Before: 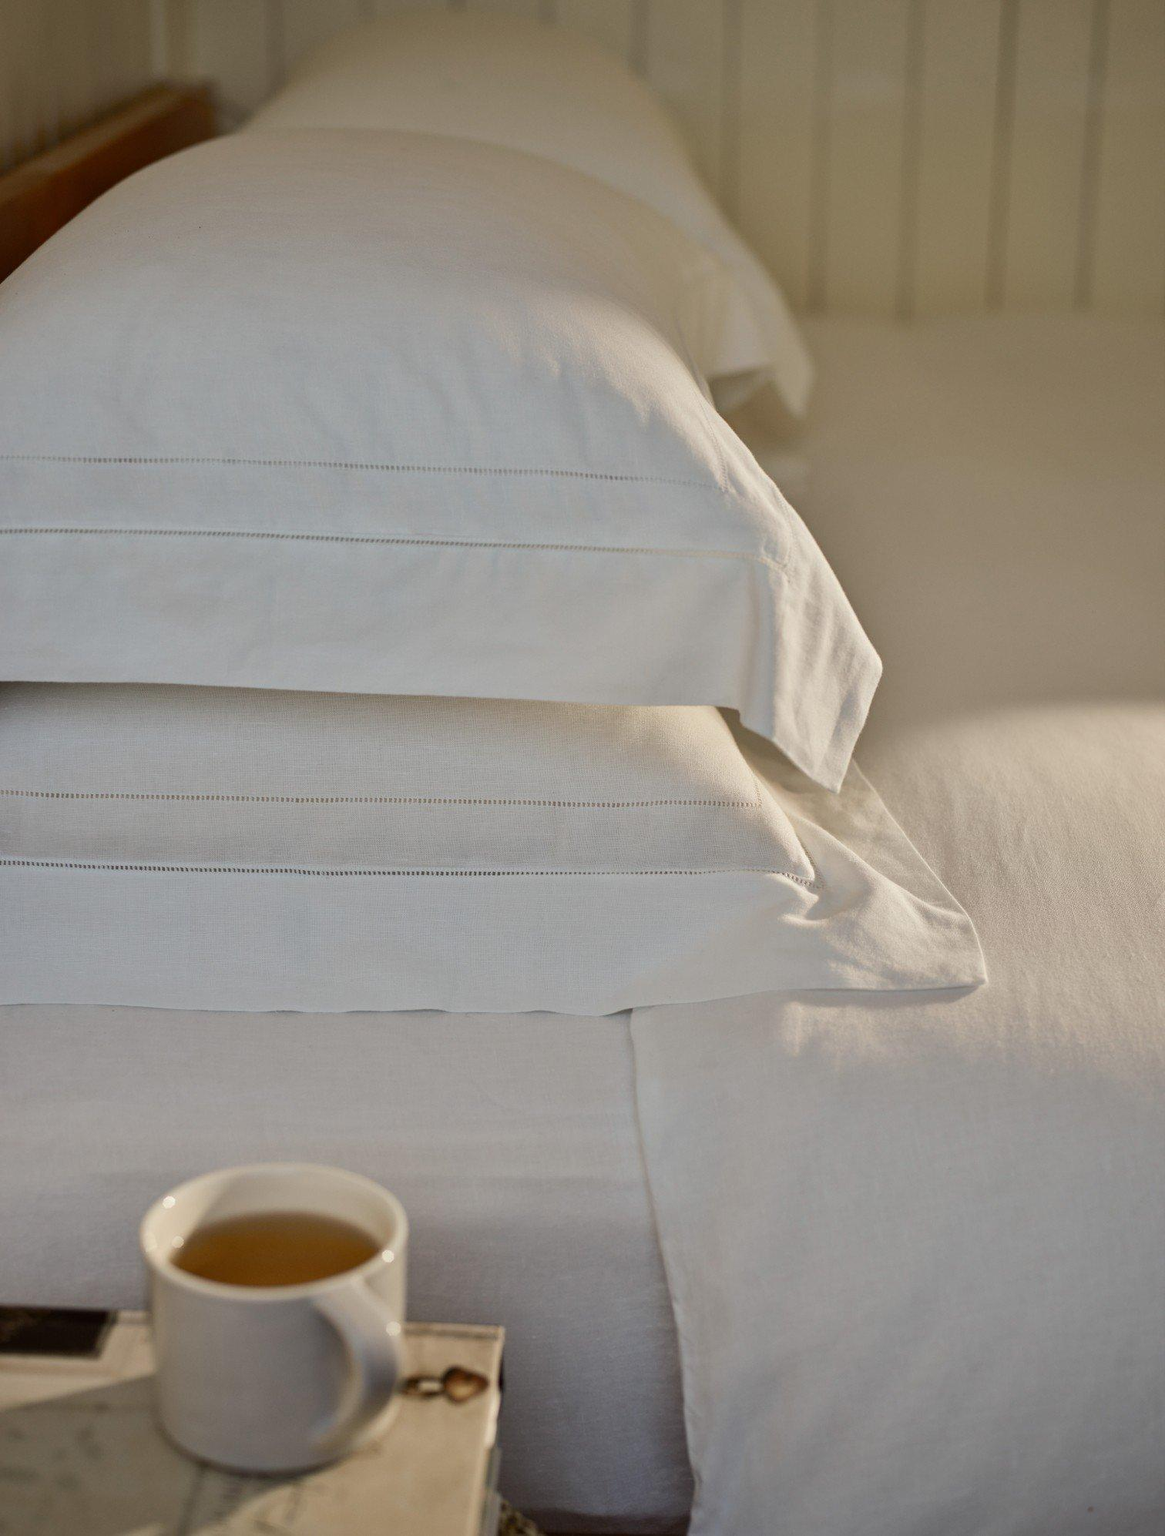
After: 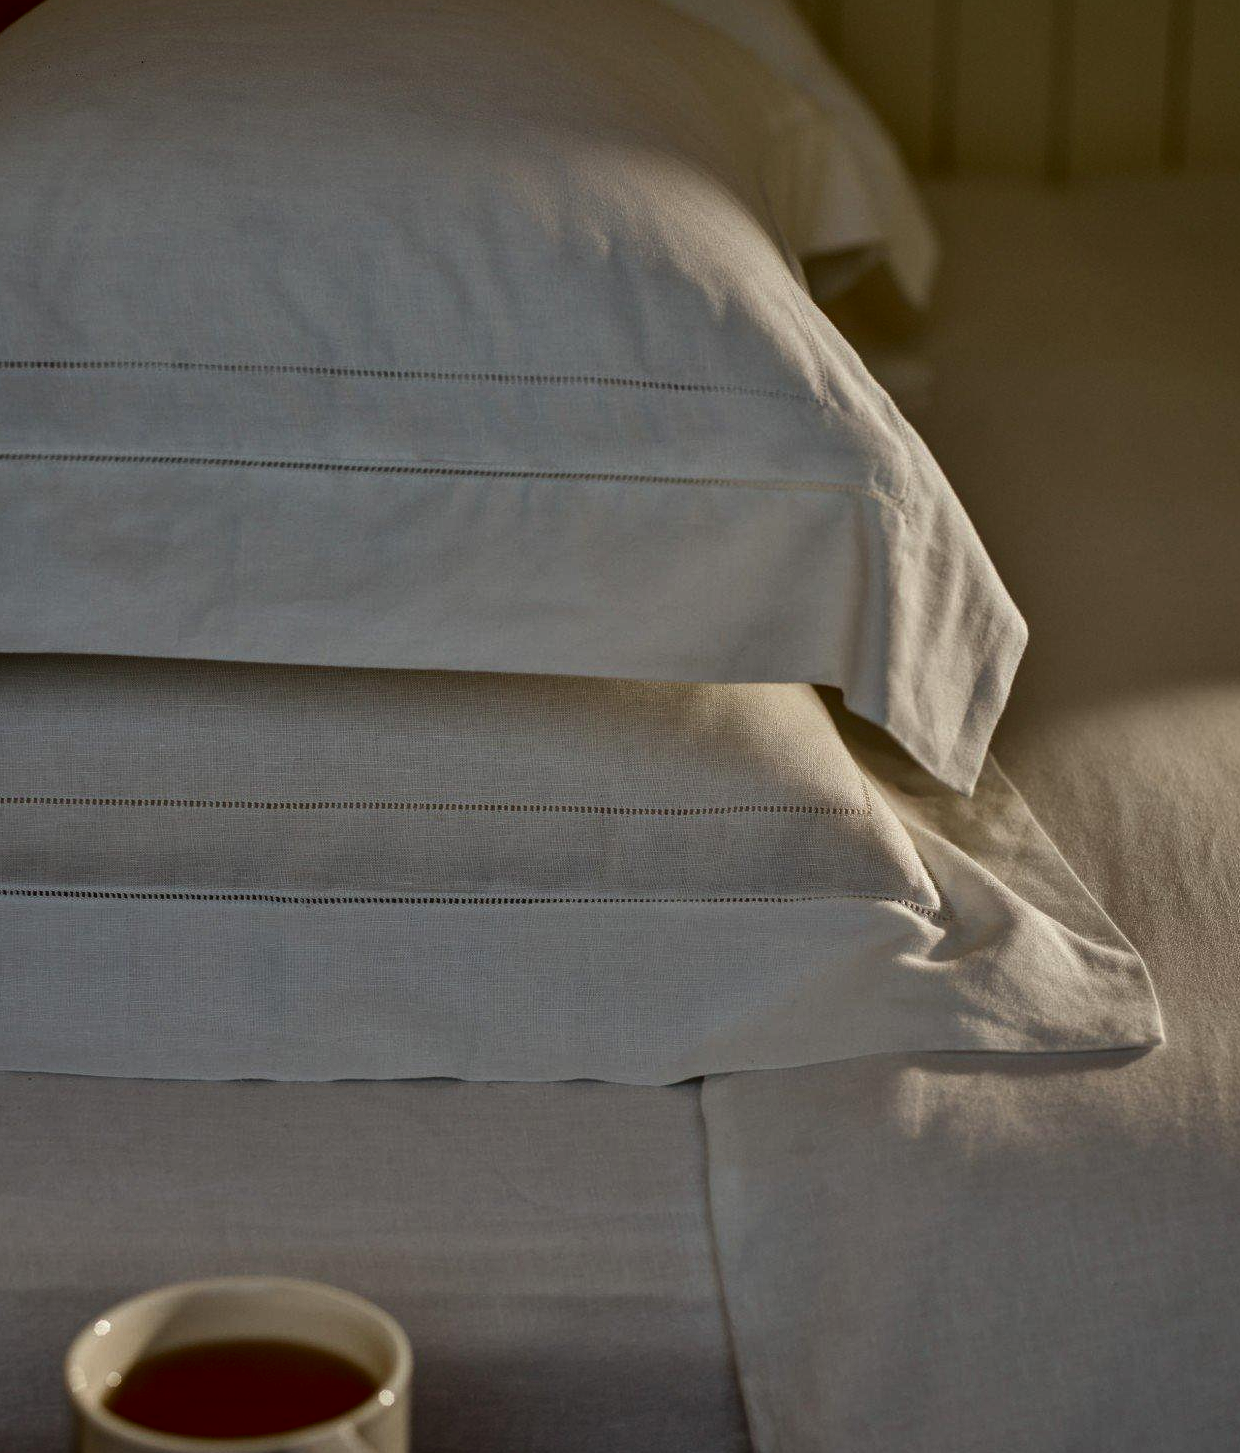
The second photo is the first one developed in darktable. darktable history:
local contrast: on, module defaults
crop: left 7.744%, top 11.692%, right 10.196%, bottom 15.424%
contrast brightness saturation: contrast 0.093, brightness -0.578, saturation 0.174
